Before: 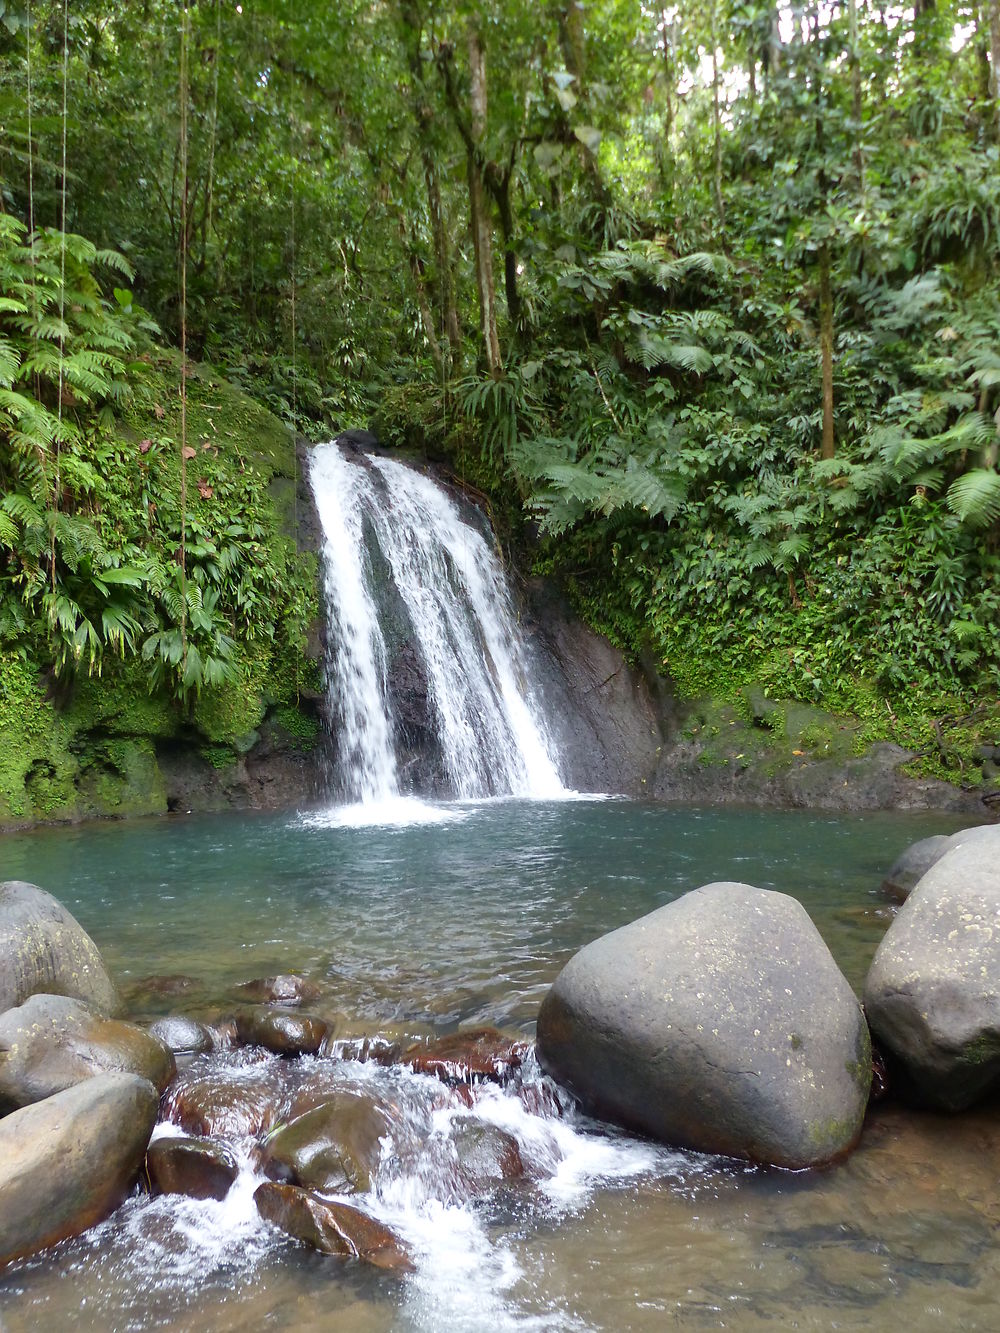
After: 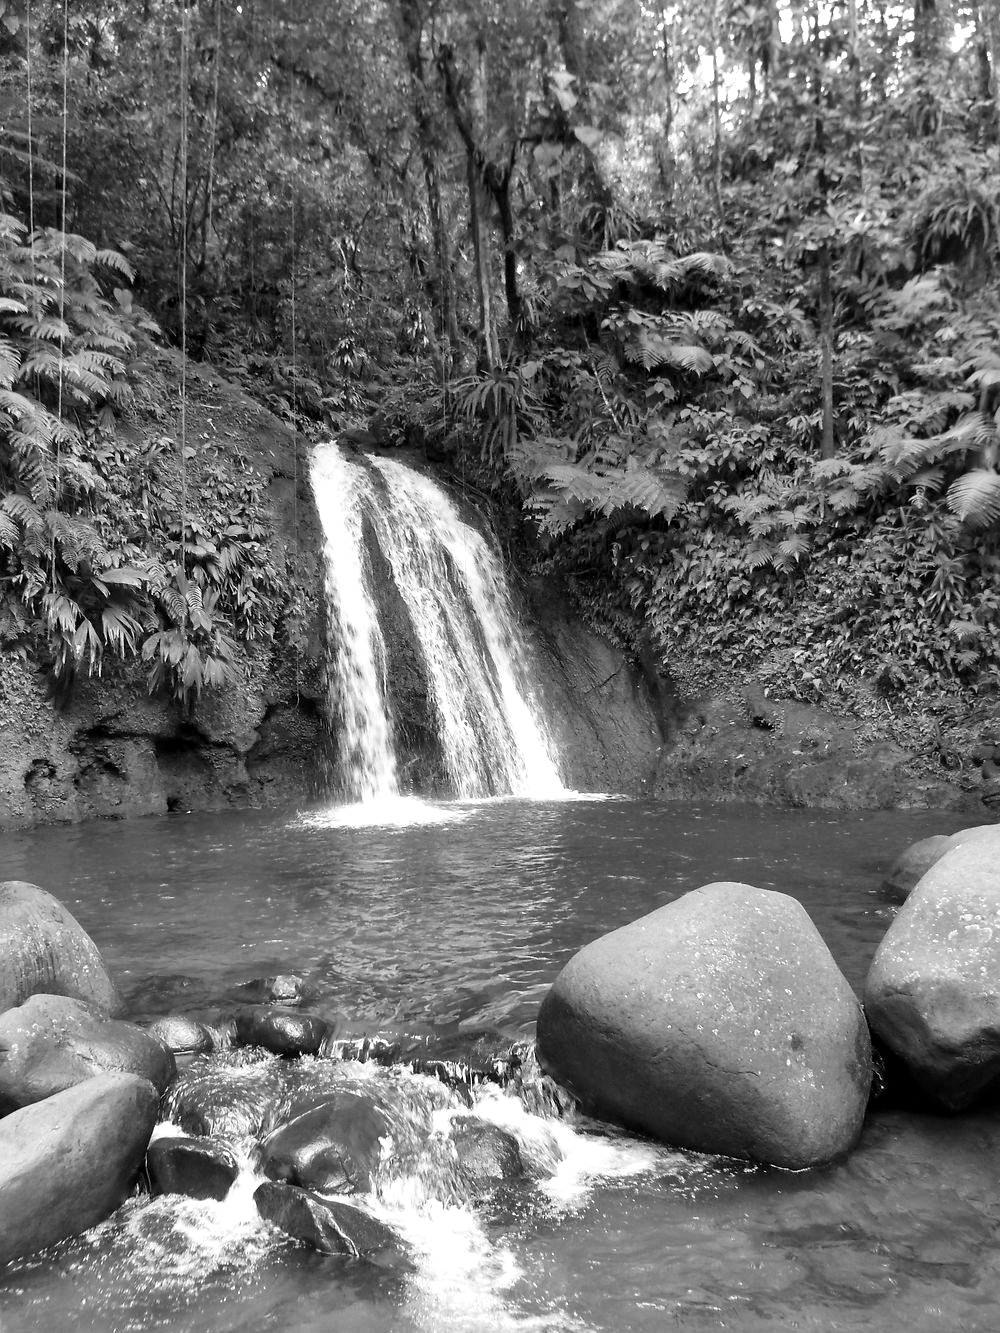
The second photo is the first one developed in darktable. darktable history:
local contrast: mode bilateral grid, contrast 20, coarseness 50, detail 140%, midtone range 0.2
white balance: red 0.948, green 1.02, blue 1.176
monochrome: on, module defaults
